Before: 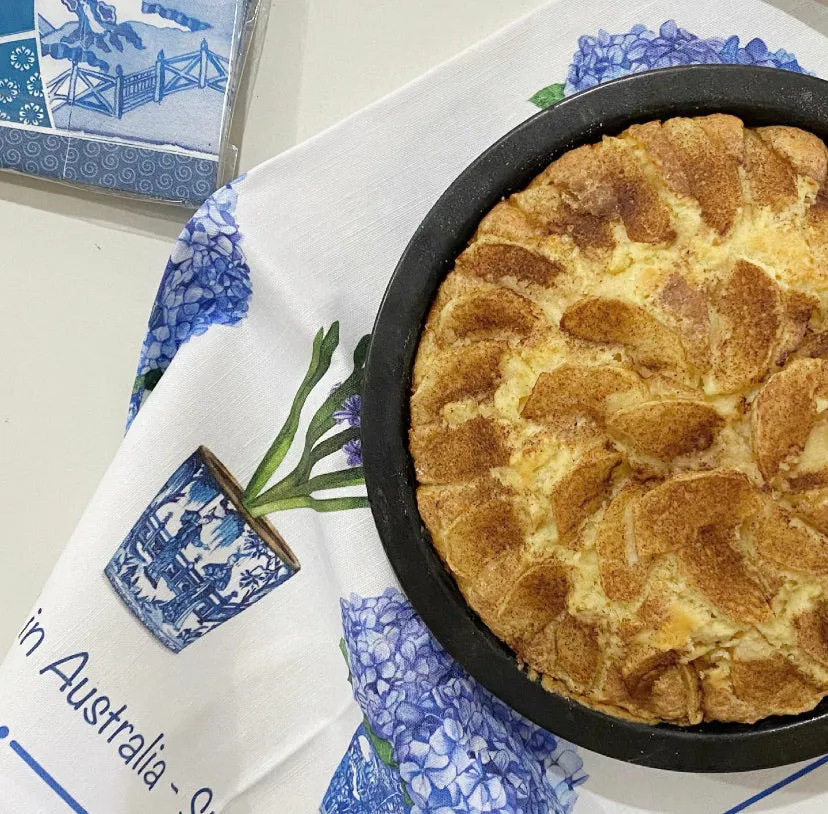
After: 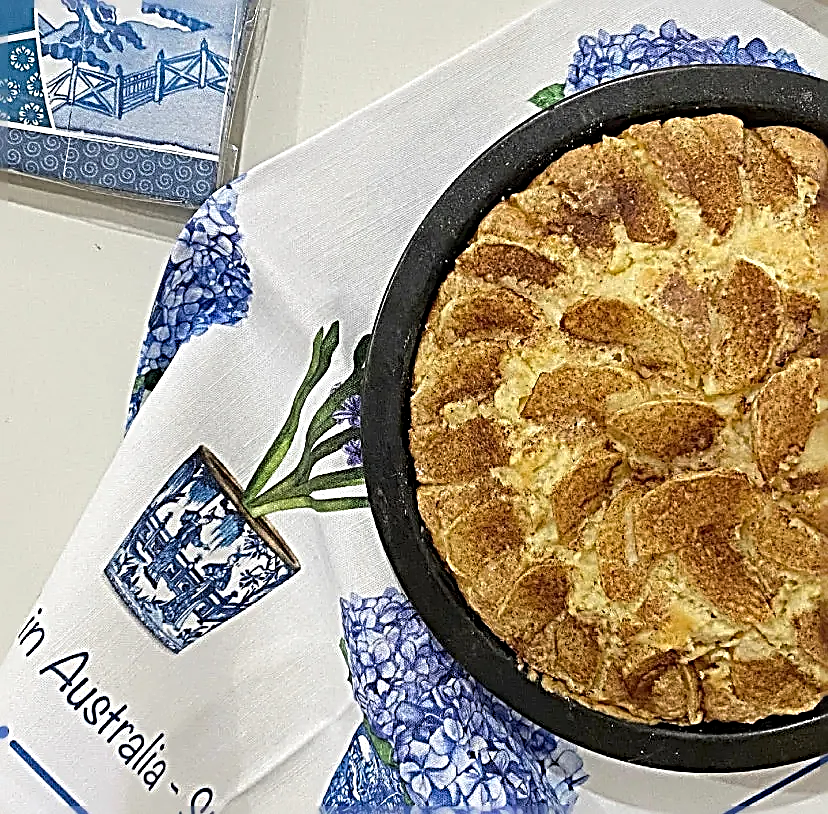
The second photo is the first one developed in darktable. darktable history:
sharpen: radius 3.194, amount 1.742
